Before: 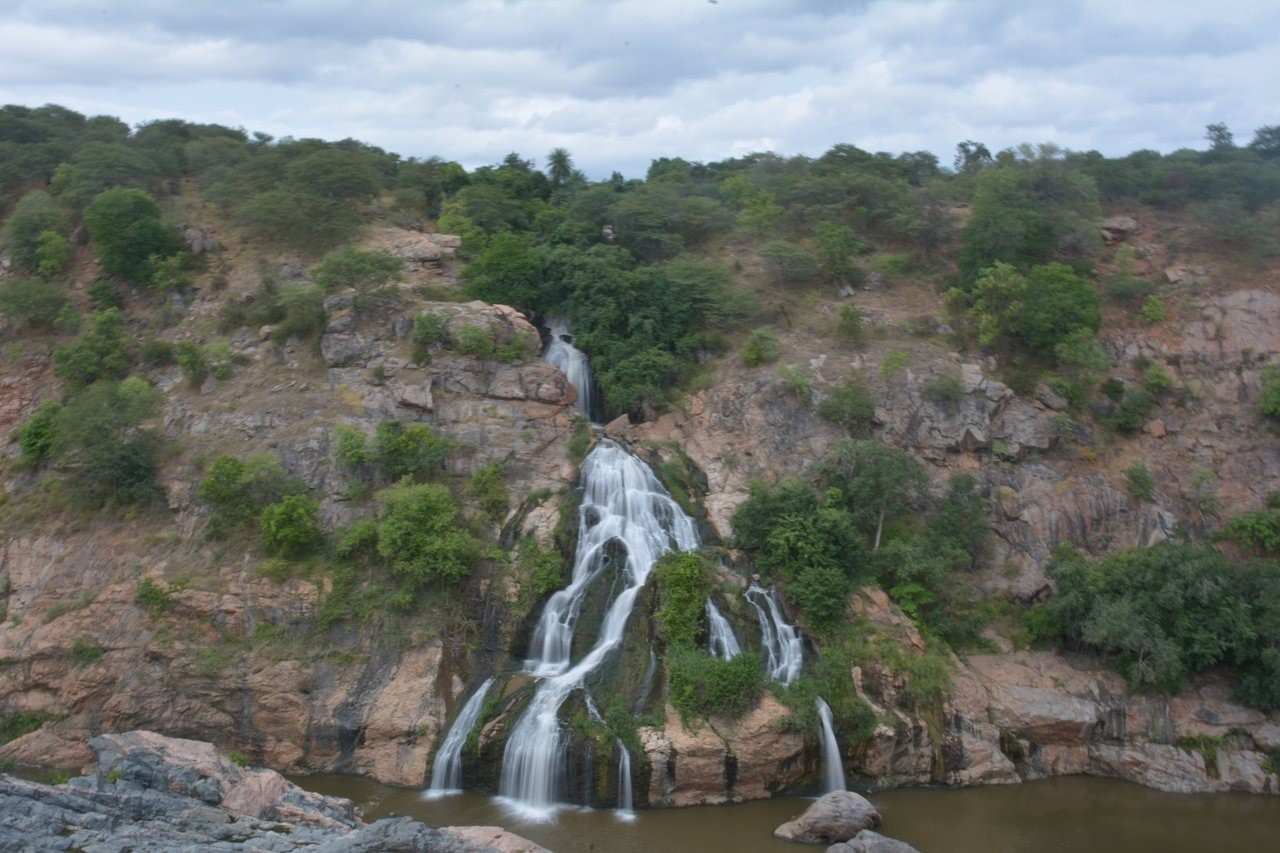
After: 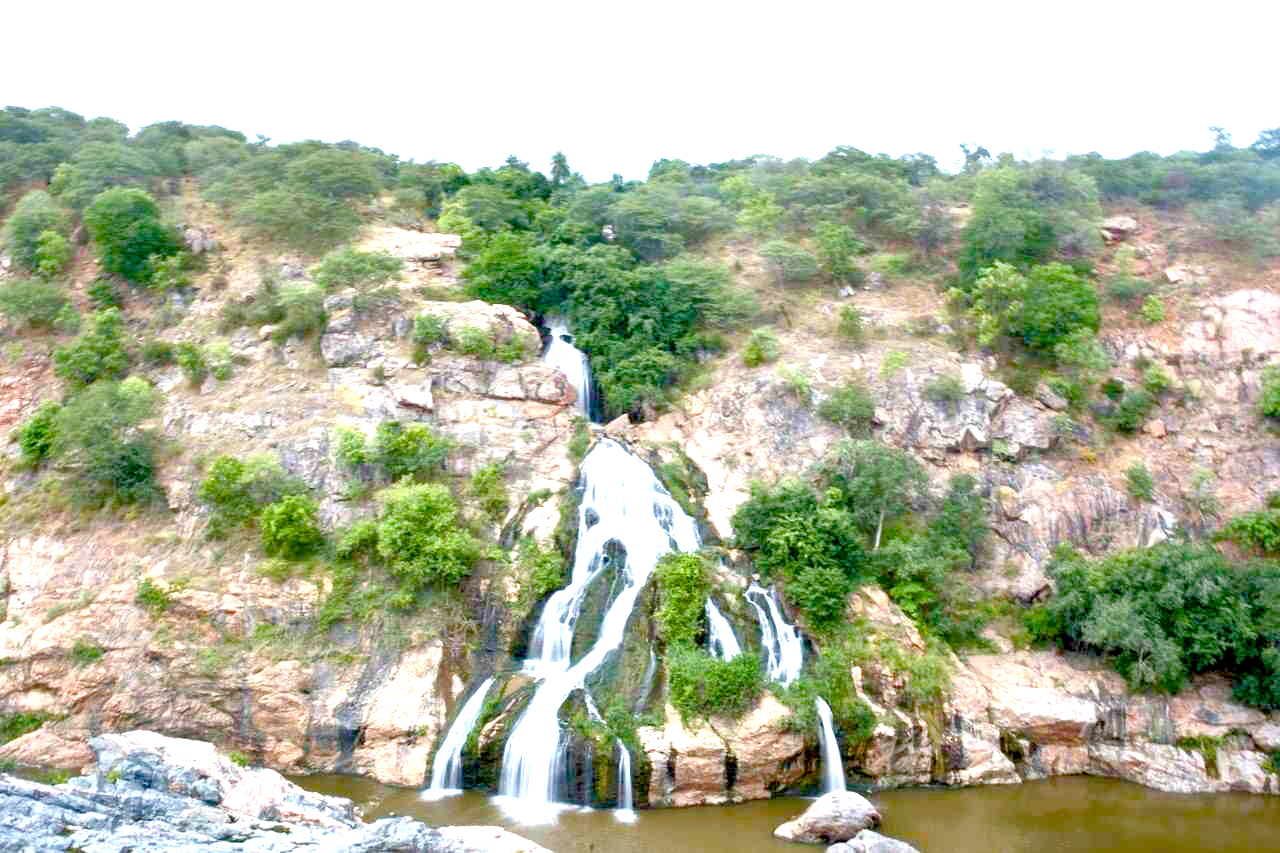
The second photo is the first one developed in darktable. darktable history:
exposure: black level correction 0.016, exposure 1.774 EV, compensate highlight preservation false
color balance rgb: perceptual saturation grading › global saturation 25%, perceptual saturation grading › highlights -50%, perceptual saturation grading › shadows 30%, perceptual brilliance grading › global brilliance 12%, global vibrance 20%
